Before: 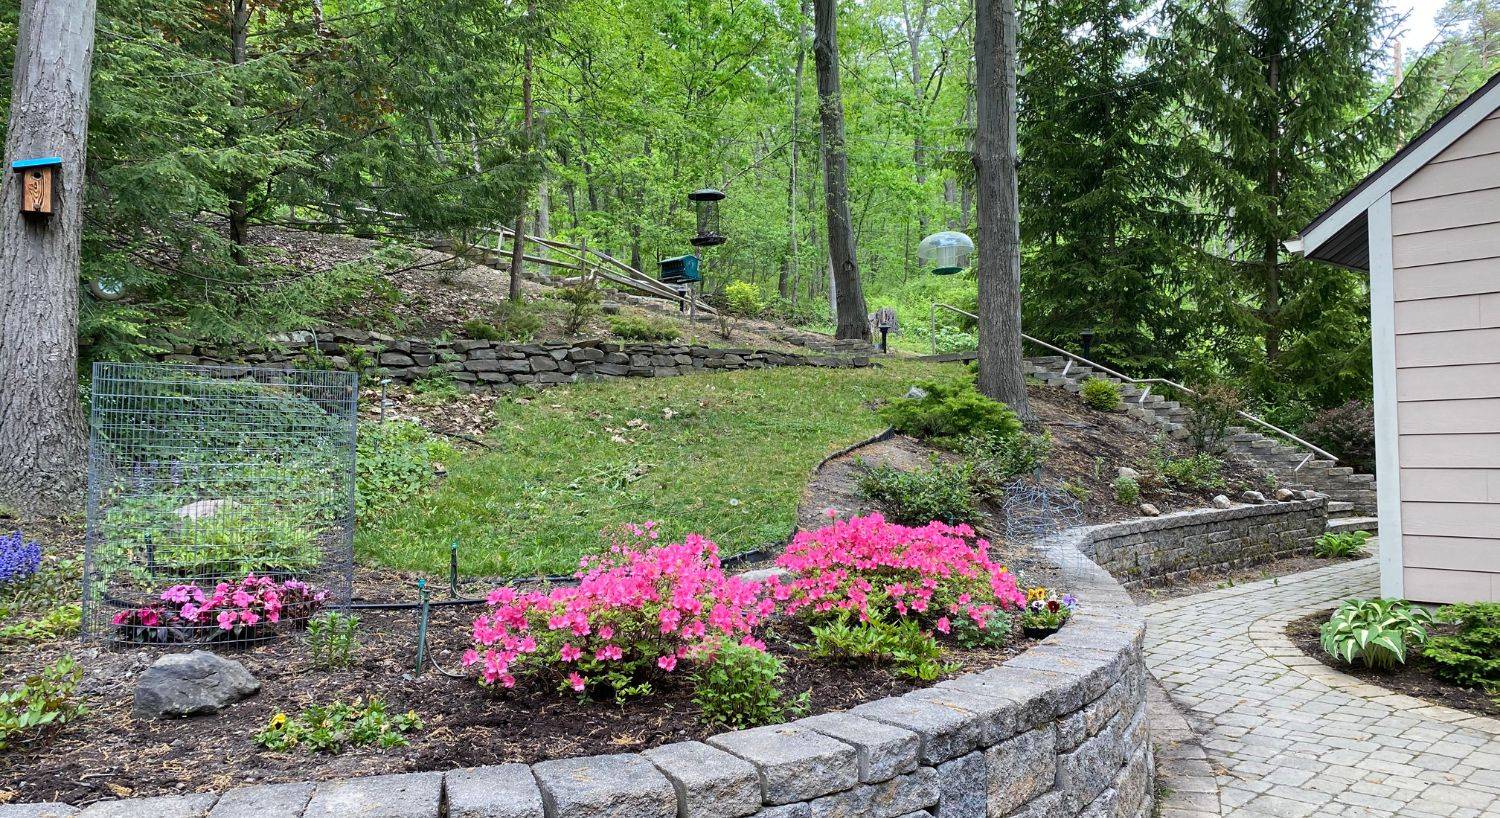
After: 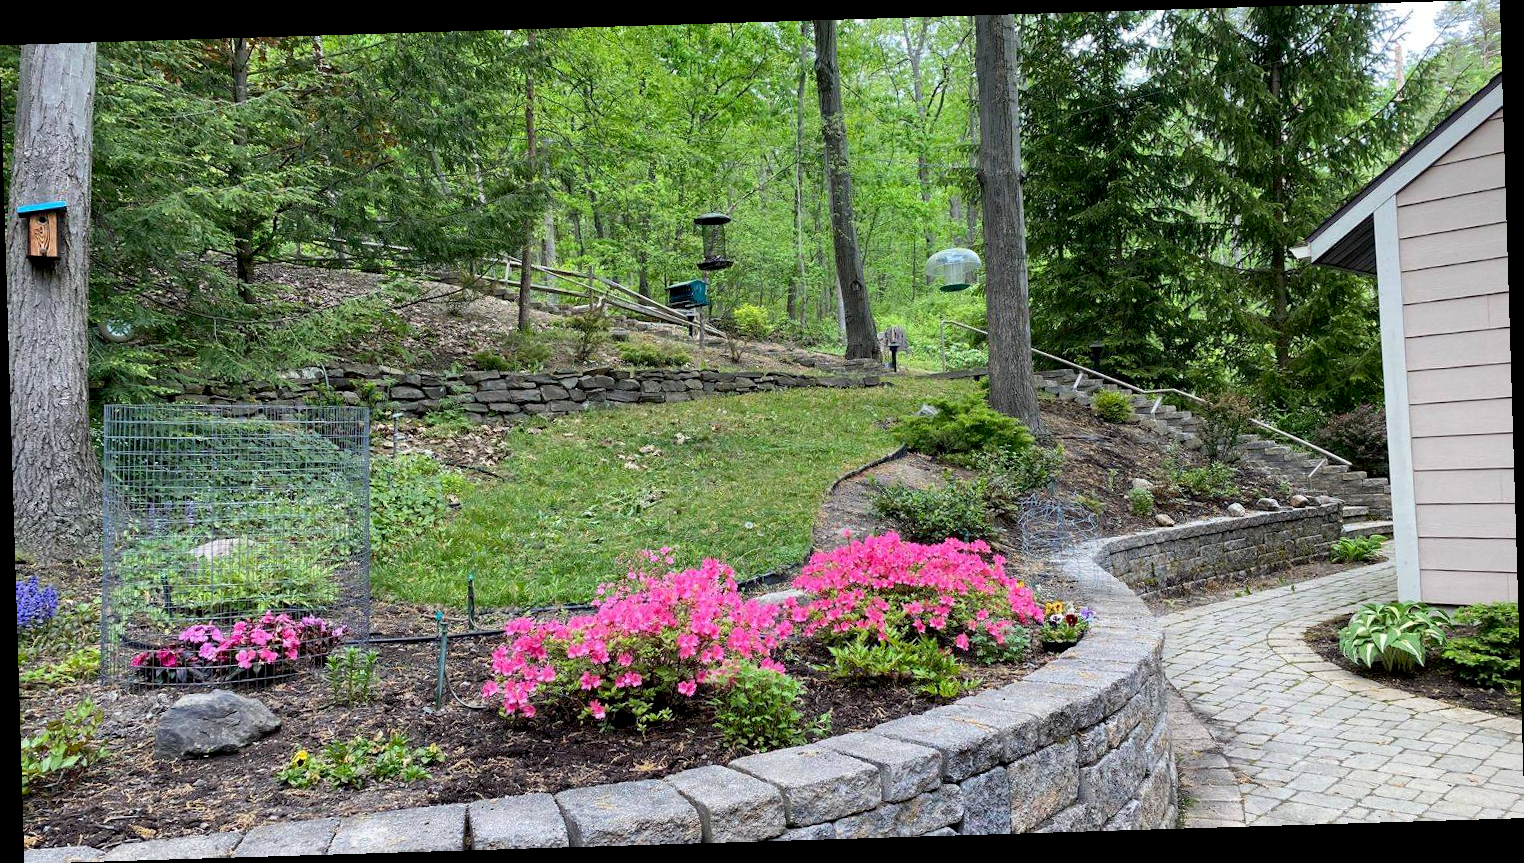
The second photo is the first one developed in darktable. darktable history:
rotate and perspective: rotation -1.75°, automatic cropping off
exposure: black level correction 0.005, exposure 0.014 EV, compensate highlight preservation false
